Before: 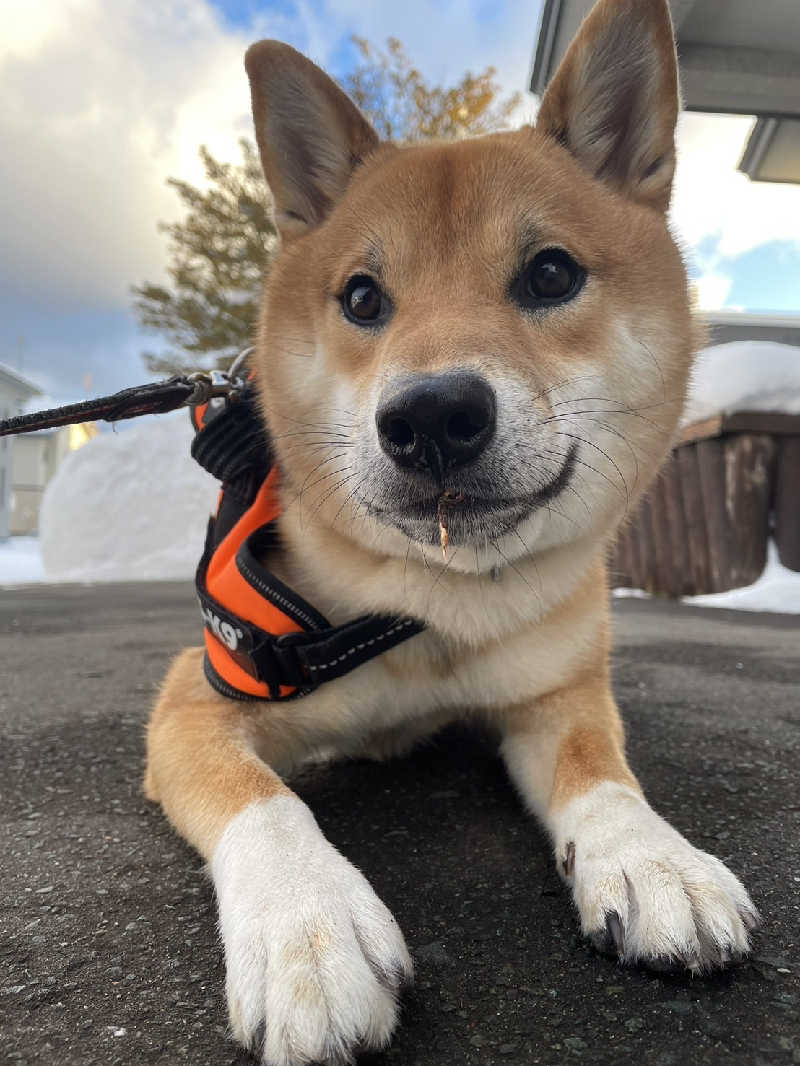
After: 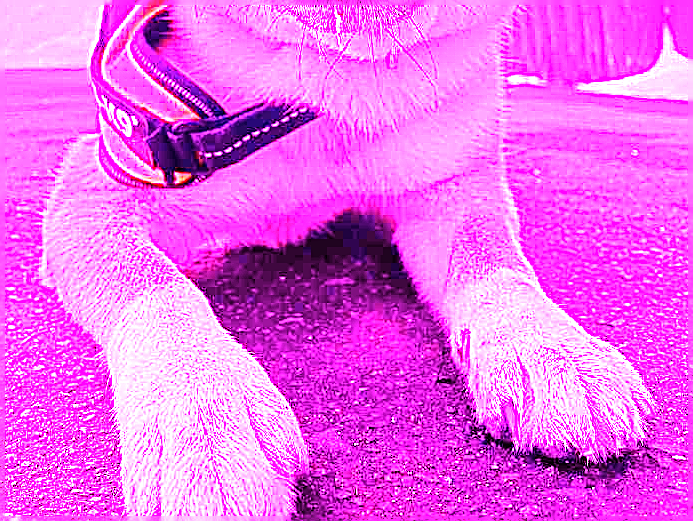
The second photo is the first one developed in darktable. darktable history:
crop and rotate: left 13.306%, top 48.129%, bottom 2.928%
sharpen: on, module defaults
white balance: red 8, blue 8
